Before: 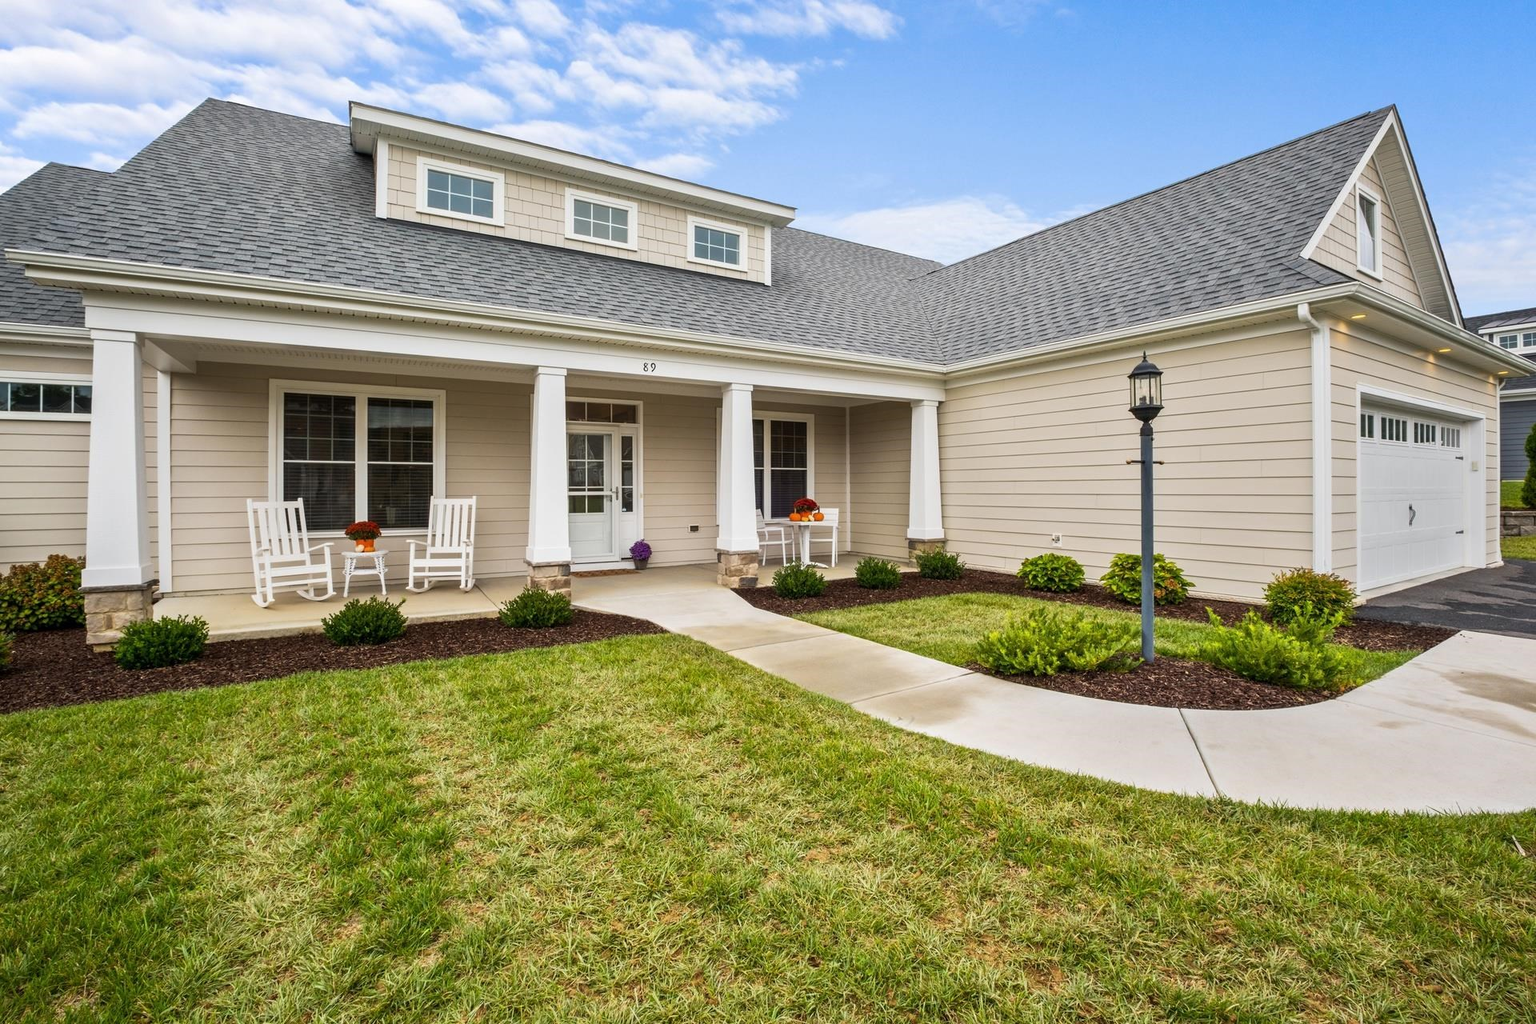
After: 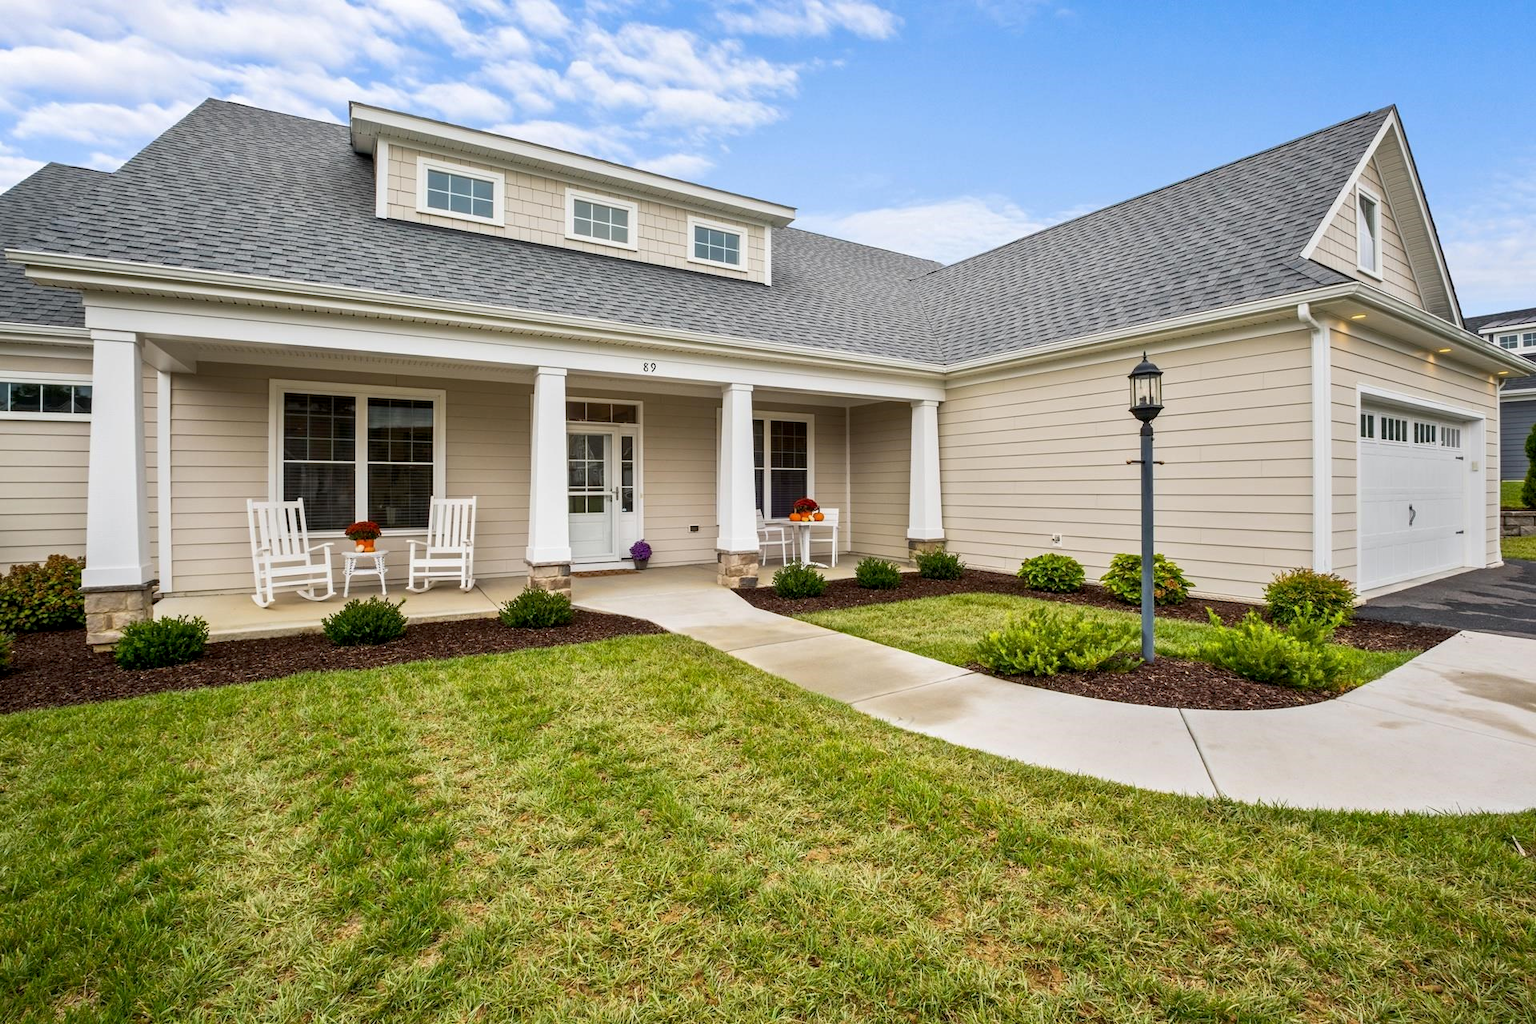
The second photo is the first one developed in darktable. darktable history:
exposure: black level correction 0.004, exposure 0.016 EV, compensate exposure bias true, compensate highlight preservation false
